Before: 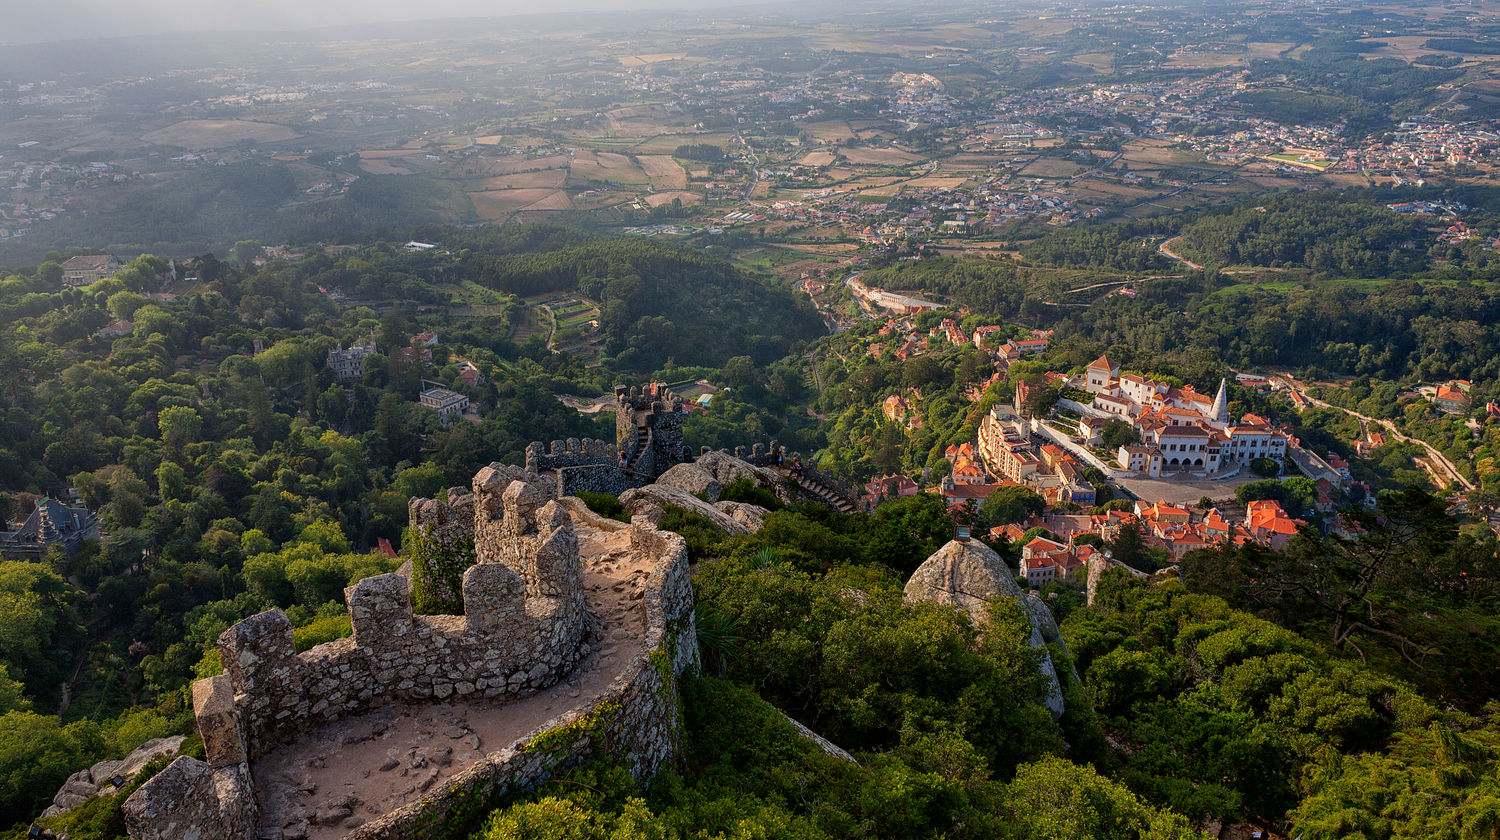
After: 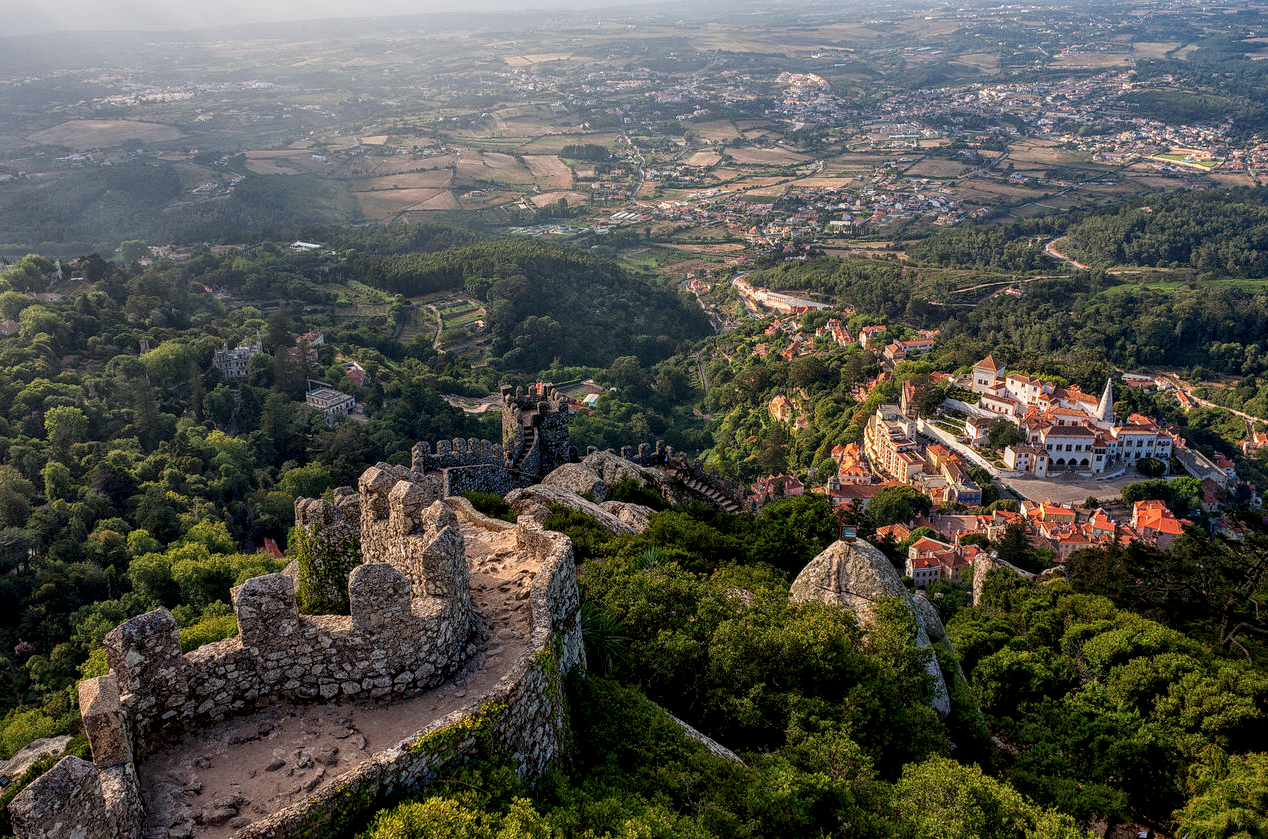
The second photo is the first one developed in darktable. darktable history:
local contrast: detail 142%
crop: left 7.645%, right 7.816%
